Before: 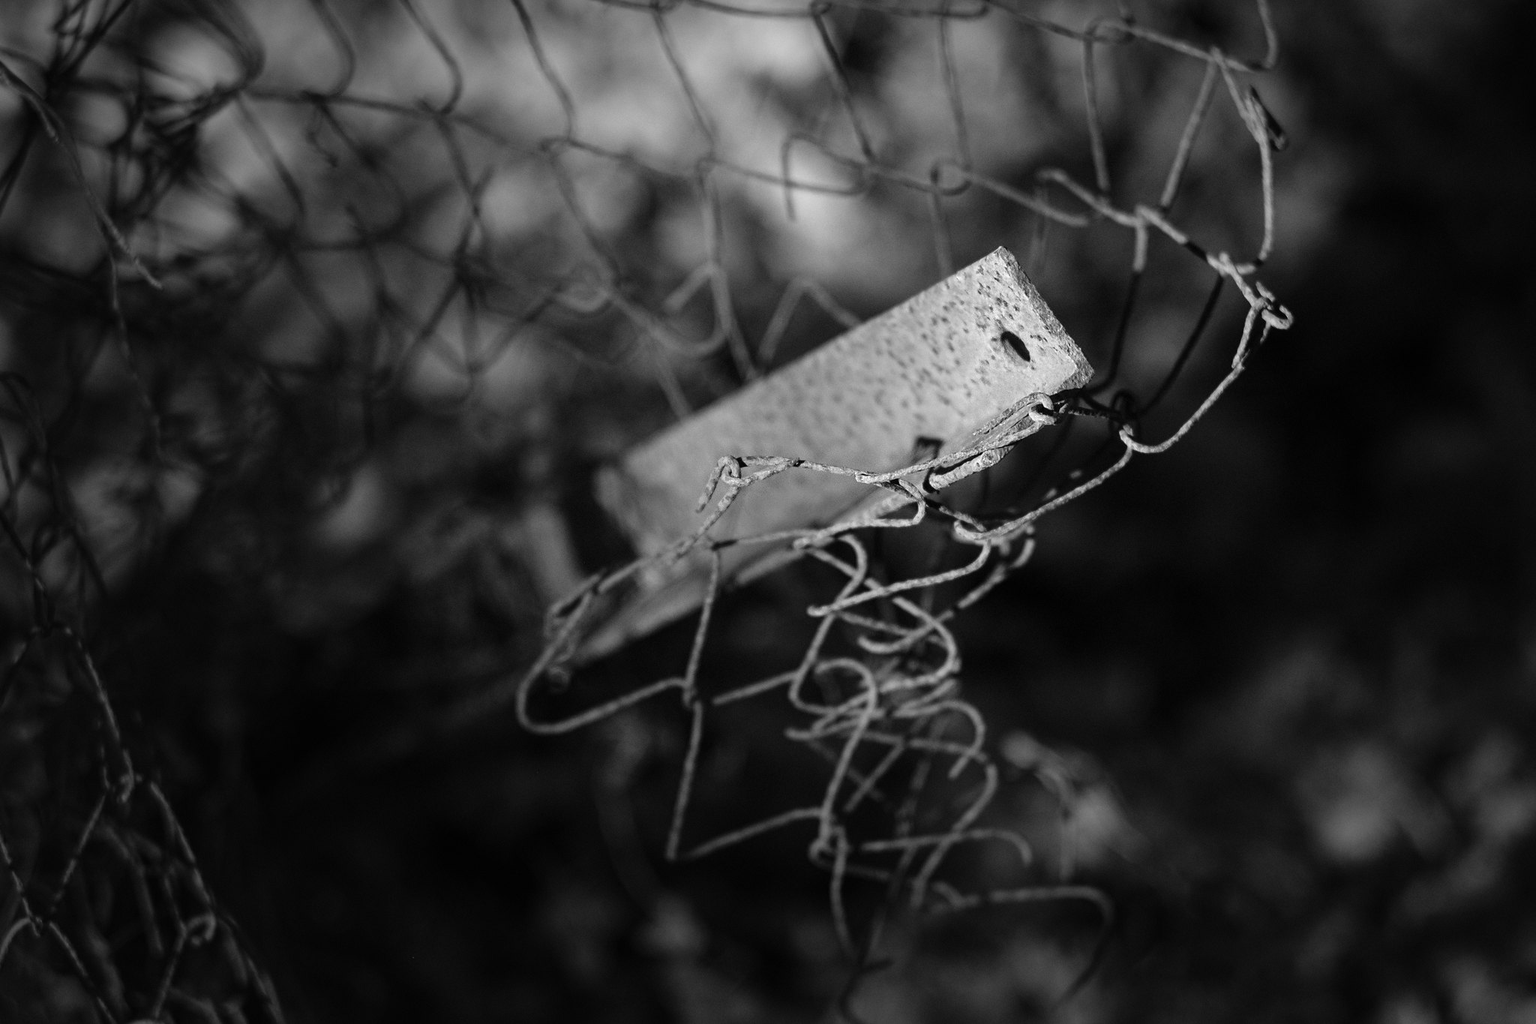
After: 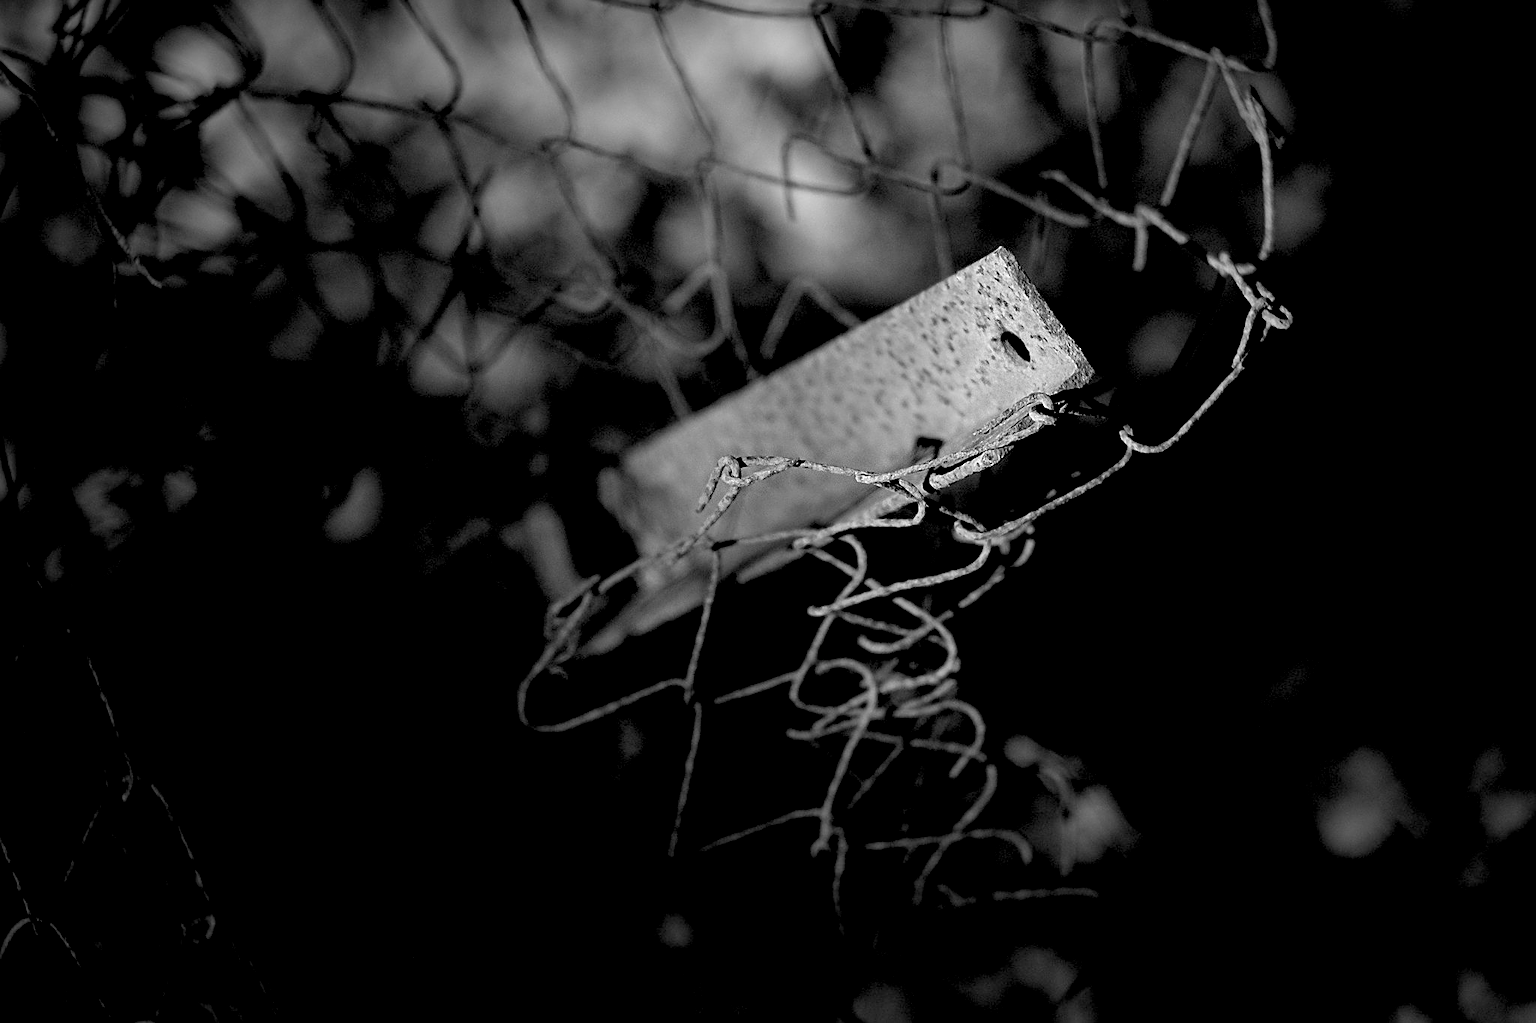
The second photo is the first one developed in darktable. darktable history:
exposure: black level correction 0.029, exposure -0.076 EV, compensate highlight preservation false
sharpen: on, module defaults
color zones: curves: ch0 [(0.068, 0.464) (0.25, 0.5) (0.48, 0.508) (0.75, 0.536) (0.886, 0.476) (0.967, 0.456)]; ch1 [(0.066, 0.456) (0.25, 0.5) (0.616, 0.508) (0.746, 0.56) (0.934, 0.444)]
